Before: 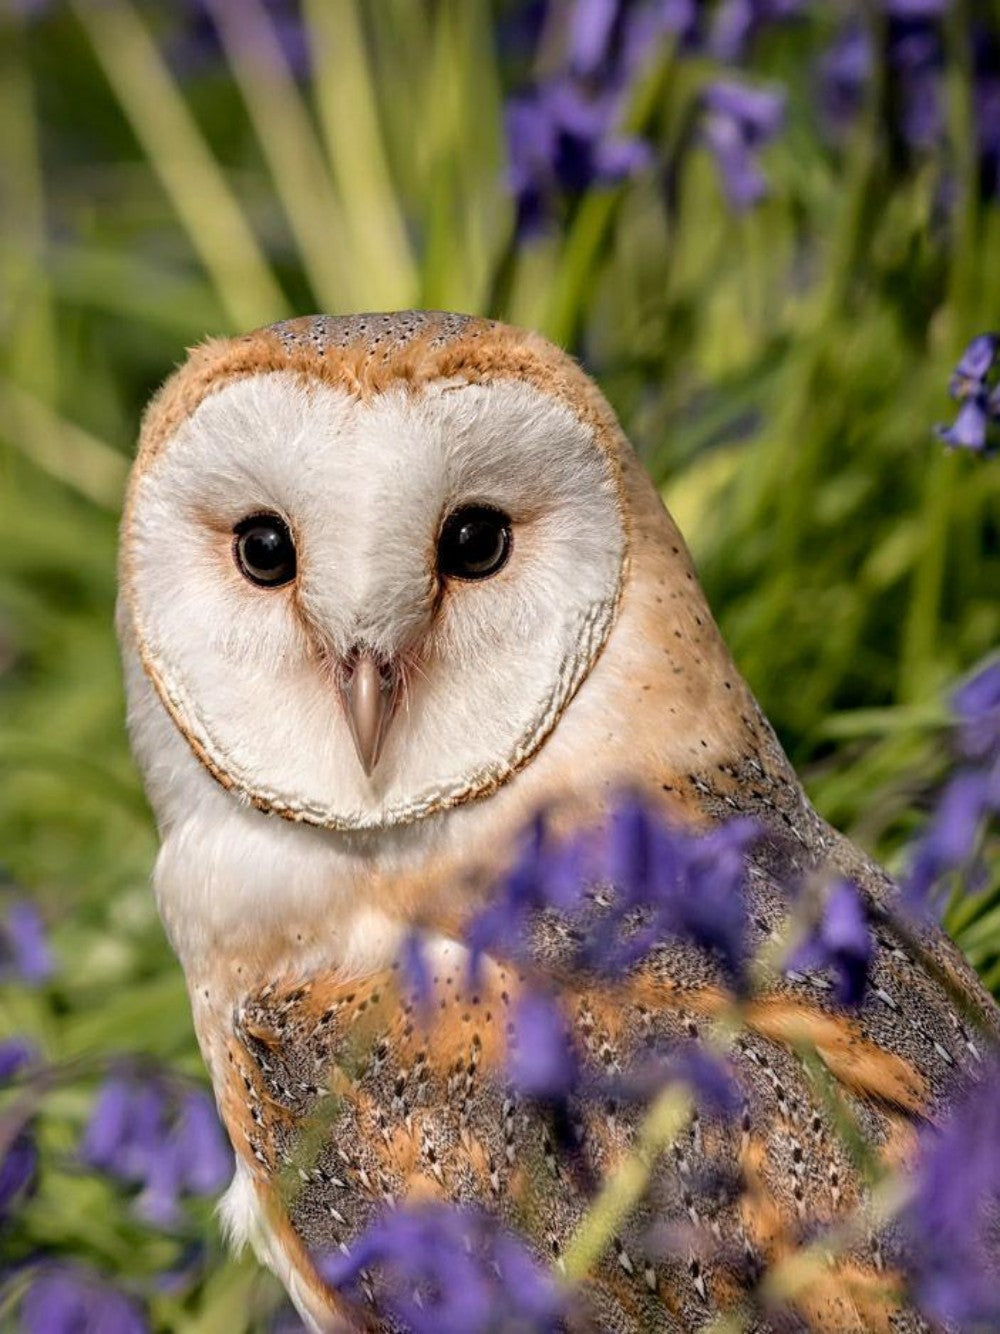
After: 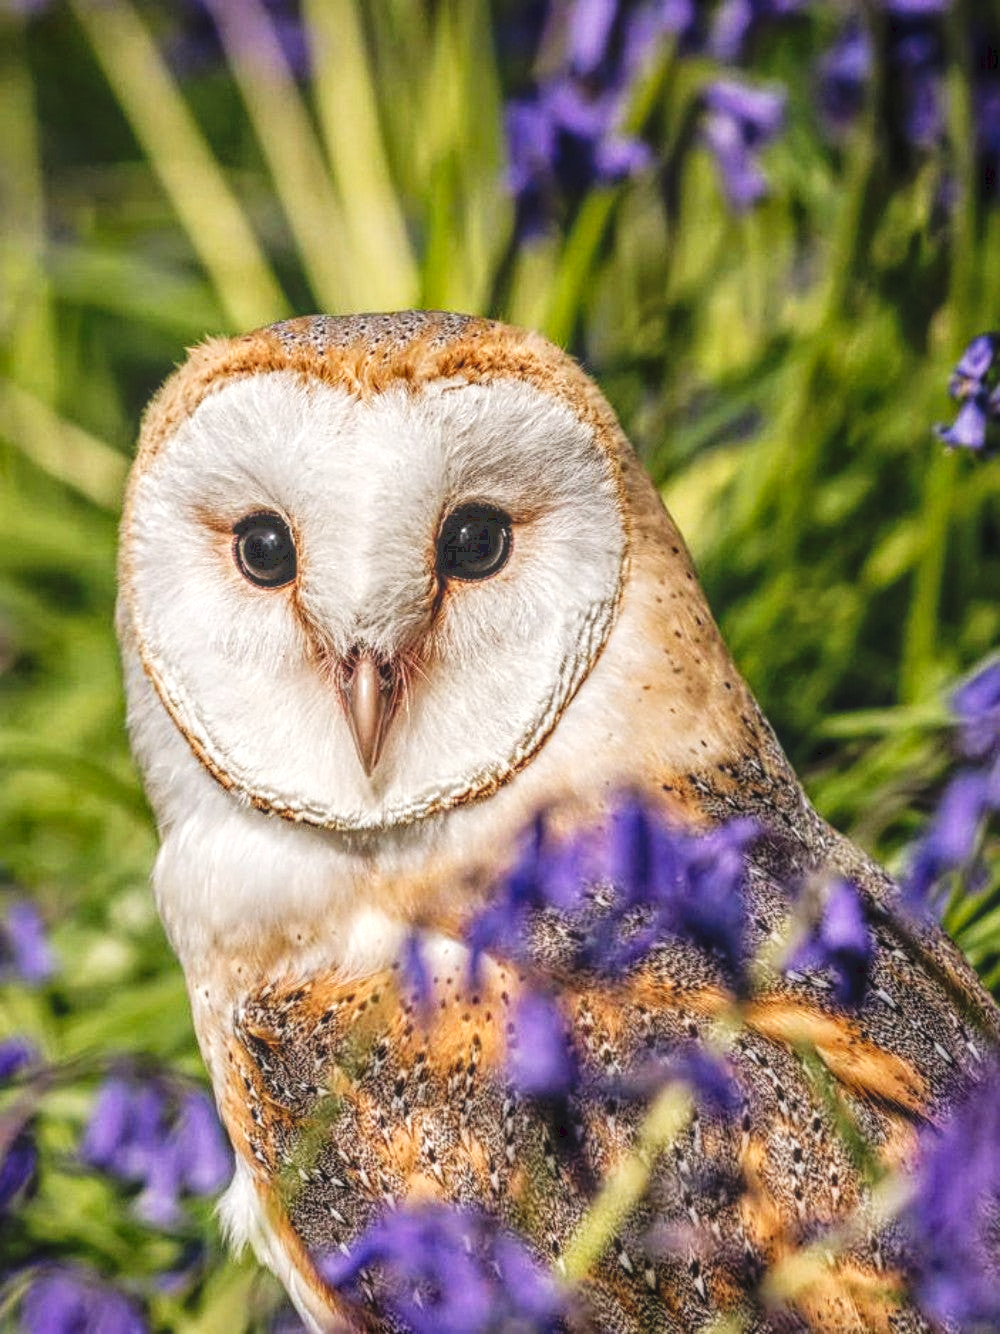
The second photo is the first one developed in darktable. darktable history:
local contrast: highlights 74%, shadows 55%, detail 177%, midtone range 0.21
exposure: exposure -0.042 EV, compensate highlight preservation false
tone curve: curves: ch0 [(0, 0) (0.003, 0.072) (0.011, 0.077) (0.025, 0.082) (0.044, 0.094) (0.069, 0.106) (0.1, 0.125) (0.136, 0.145) (0.177, 0.173) (0.224, 0.216) (0.277, 0.281) (0.335, 0.356) (0.399, 0.436) (0.468, 0.53) (0.543, 0.629) (0.623, 0.724) (0.709, 0.808) (0.801, 0.88) (0.898, 0.941) (1, 1)], preserve colors none
